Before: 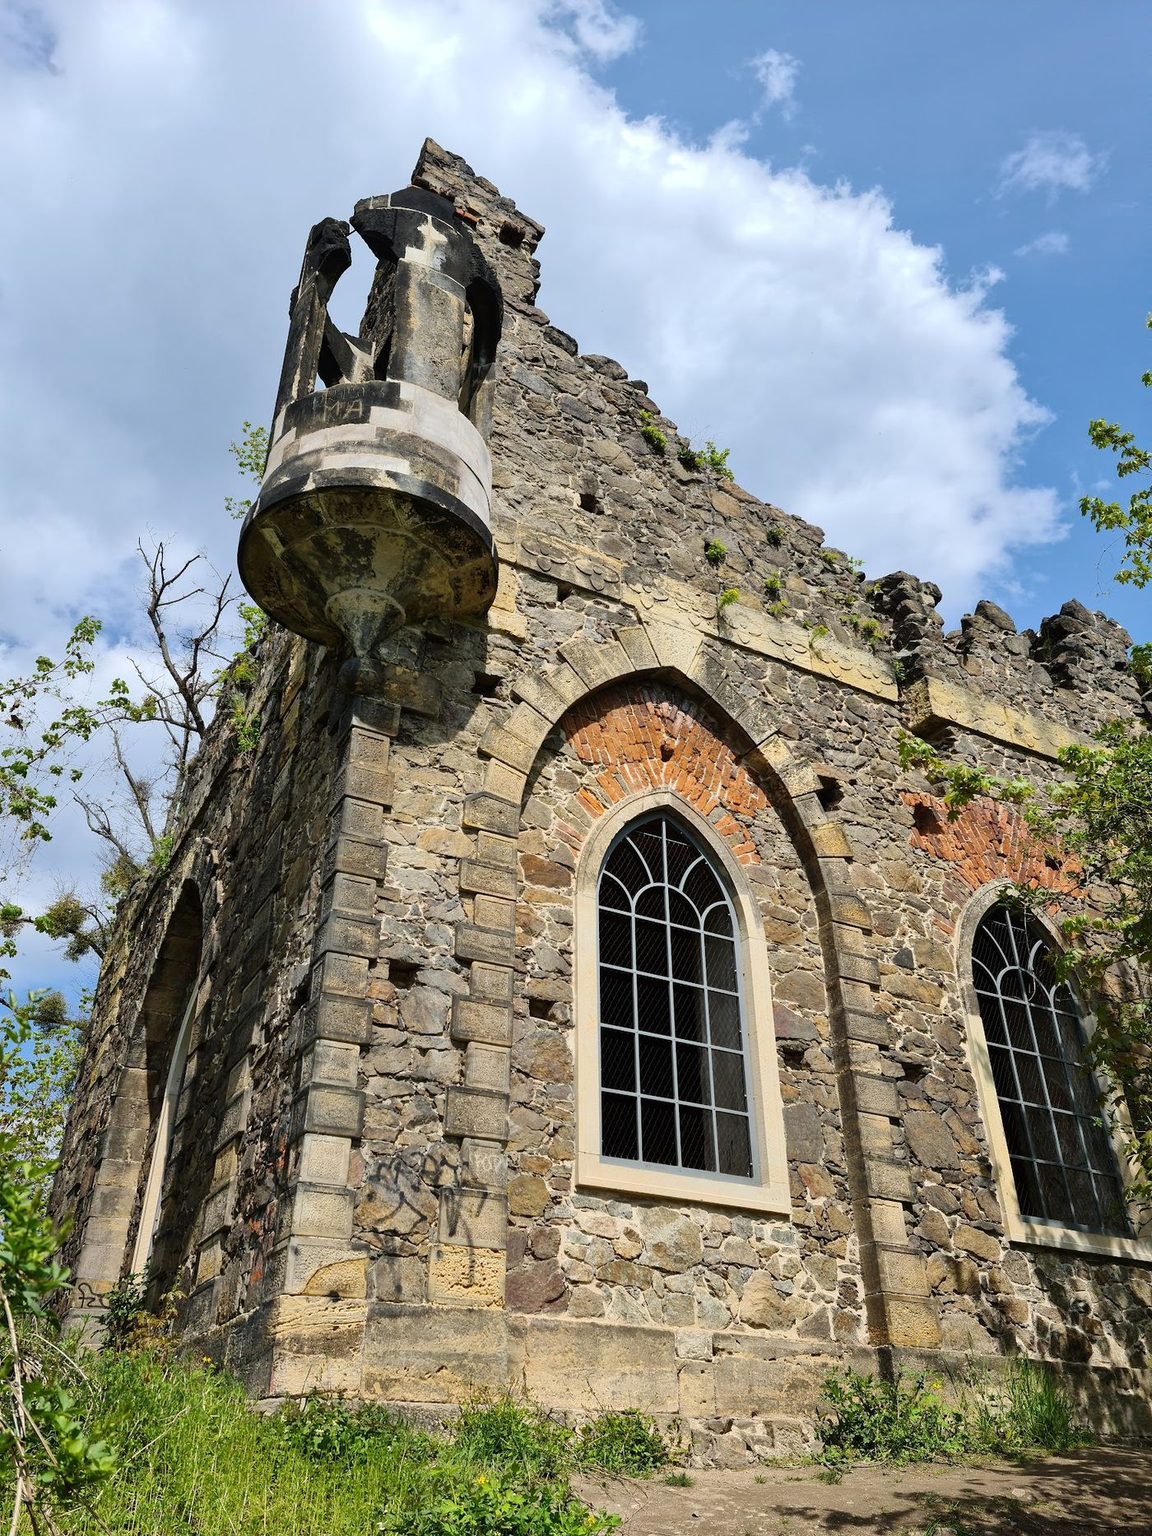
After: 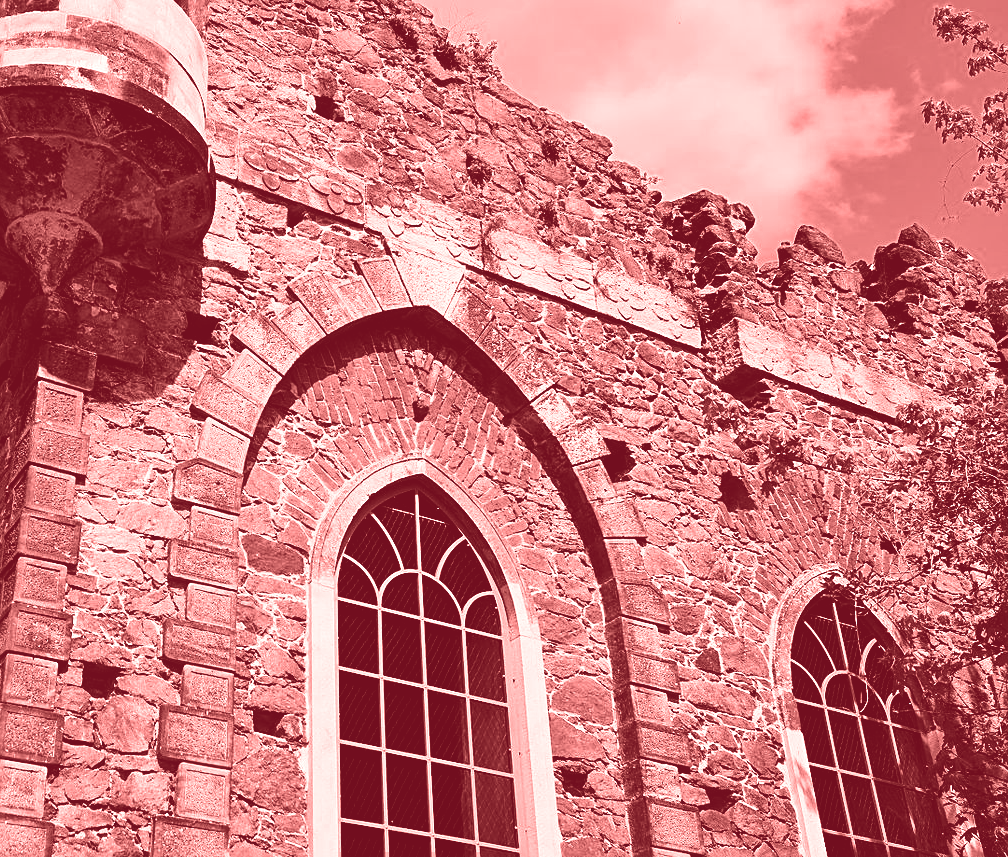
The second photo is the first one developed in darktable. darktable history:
colorize: saturation 60%, source mix 100%
exposure: black level correction 0.005, exposure 0.286 EV, compensate highlight preservation false
color zones: curves: ch0 [(0, 0.5) (0.125, 0.4) (0.25, 0.5) (0.375, 0.4) (0.5, 0.4) (0.625, 0.35) (0.75, 0.35) (0.875, 0.5)]; ch1 [(0, 0.35) (0.125, 0.45) (0.25, 0.35) (0.375, 0.35) (0.5, 0.35) (0.625, 0.35) (0.75, 0.45) (0.875, 0.35)]; ch2 [(0, 0.6) (0.125, 0.5) (0.25, 0.5) (0.375, 0.6) (0.5, 0.6) (0.625, 0.5) (0.75, 0.5) (0.875, 0.5)]
sharpen: on, module defaults
crop and rotate: left 27.938%, top 27.046%, bottom 27.046%
filmic rgb: black relative exposure -8.07 EV, white relative exposure 3 EV, hardness 5.35, contrast 1.25
rgb curve: curves: ch0 [(0, 0.186) (0.314, 0.284) (0.775, 0.708) (1, 1)], compensate middle gray true, preserve colors none
